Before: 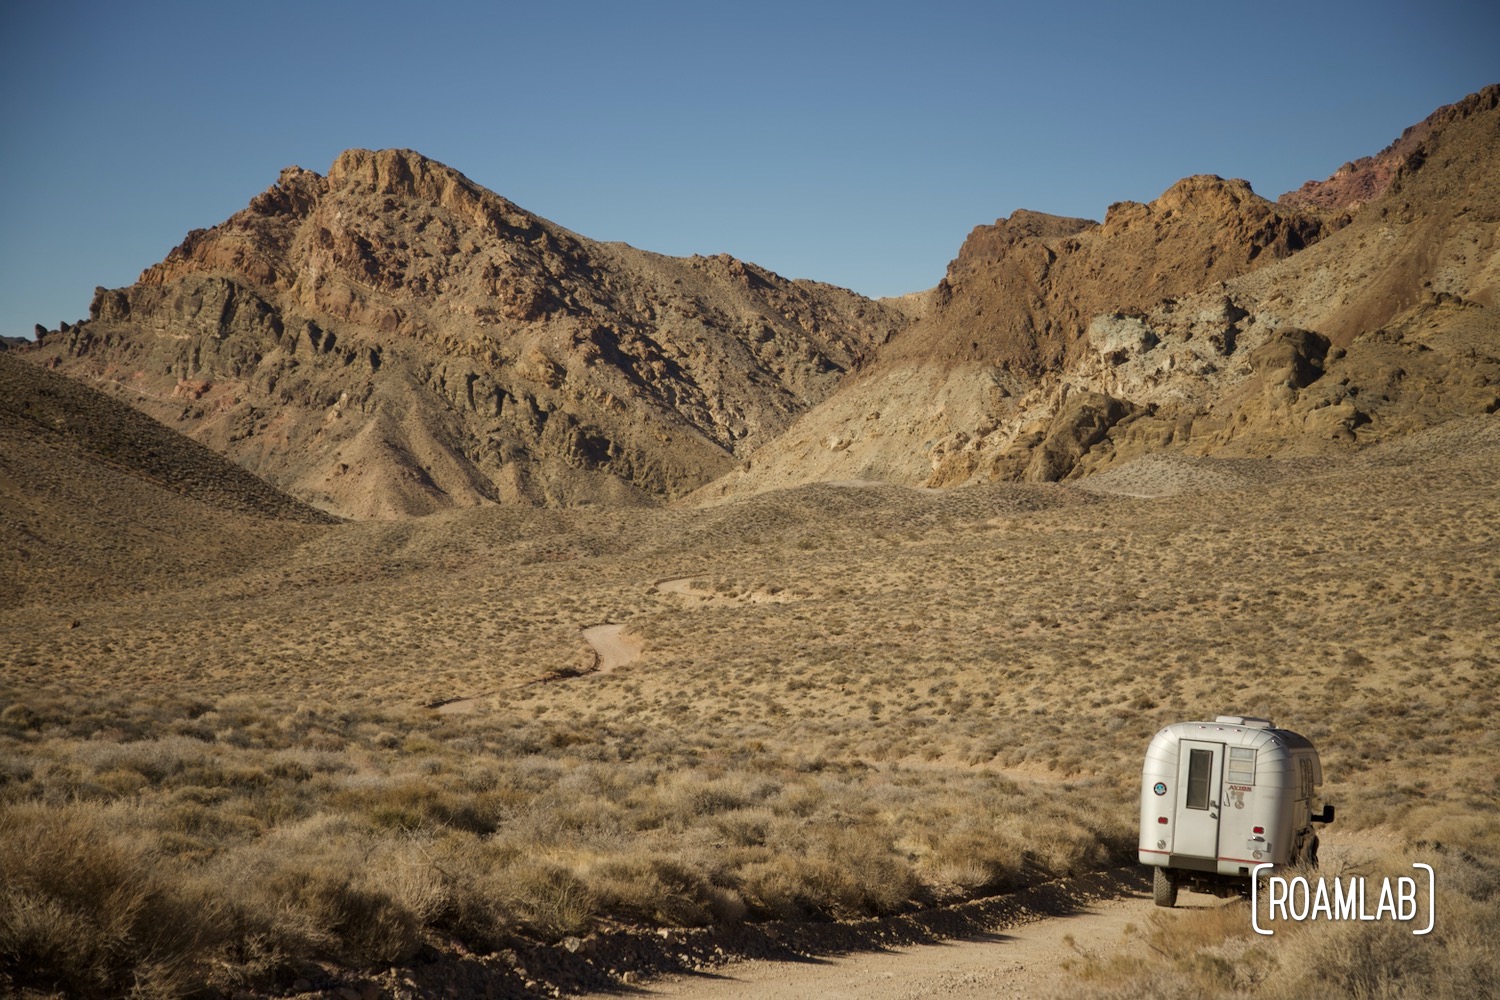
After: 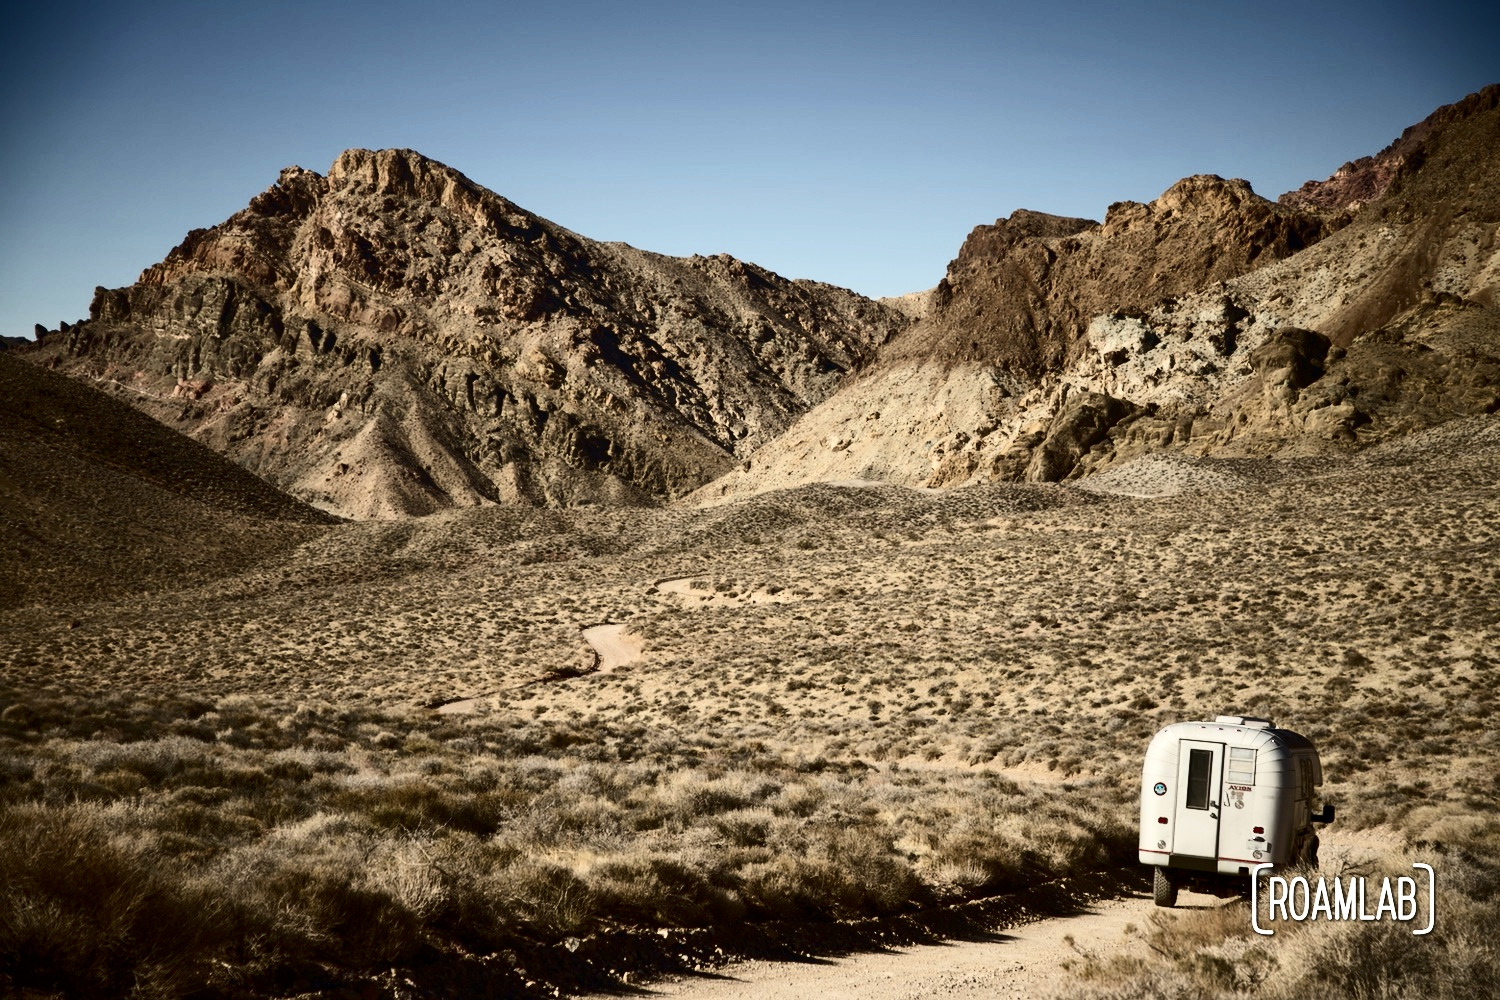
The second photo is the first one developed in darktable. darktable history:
contrast brightness saturation: contrast 0.512, saturation -0.087
